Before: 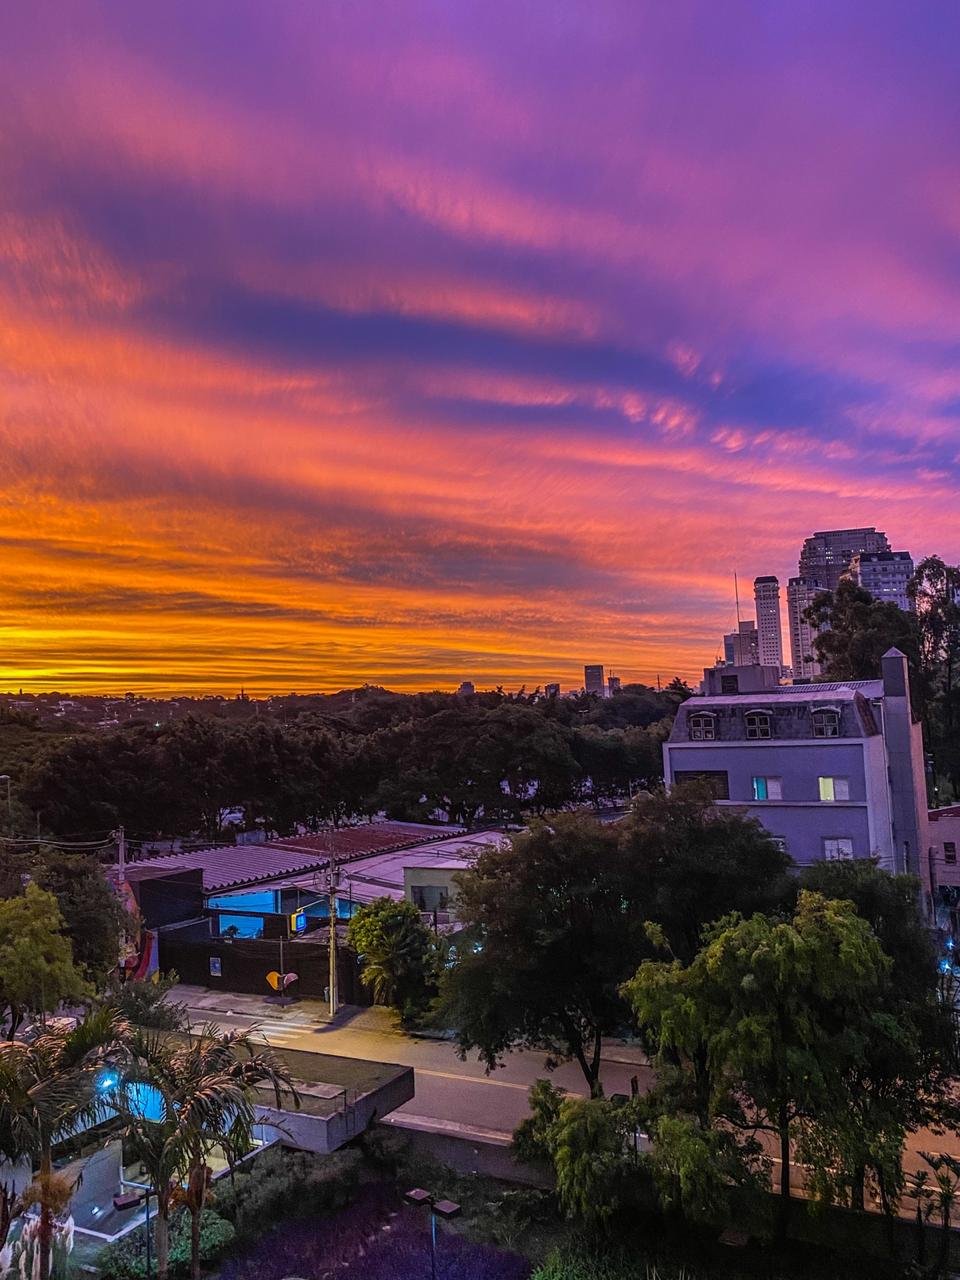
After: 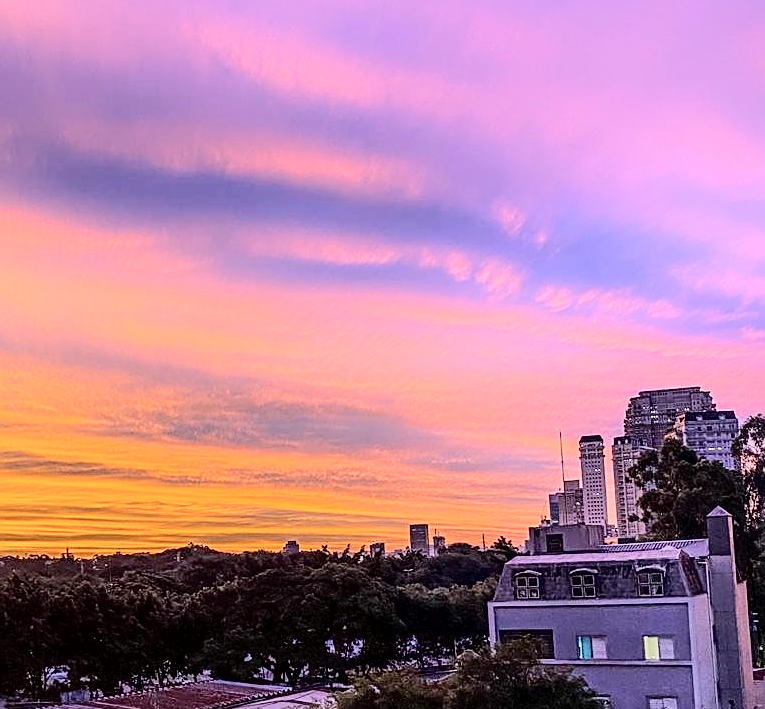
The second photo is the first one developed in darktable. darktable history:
shadows and highlights: shadows -21.36, highlights 98.42, soften with gaussian
tone curve: curves: ch0 [(0, 0) (0.003, 0.019) (0.011, 0.021) (0.025, 0.023) (0.044, 0.026) (0.069, 0.037) (0.1, 0.059) (0.136, 0.088) (0.177, 0.138) (0.224, 0.199) (0.277, 0.279) (0.335, 0.376) (0.399, 0.481) (0.468, 0.581) (0.543, 0.658) (0.623, 0.735) (0.709, 0.8) (0.801, 0.861) (0.898, 0.928) (1, 1)], color space Lab, independent channels, preserve colors none
sharpen: on, module defaults
crop: left 18.256%, top 11.092%, right 1.997%, bottom 33.502%
contrast brightness saturation: contrast 0.142, brightness 0.222
exposure: black level correction 0.006, exposure -0.227 EV, compensate highlight preservation false
